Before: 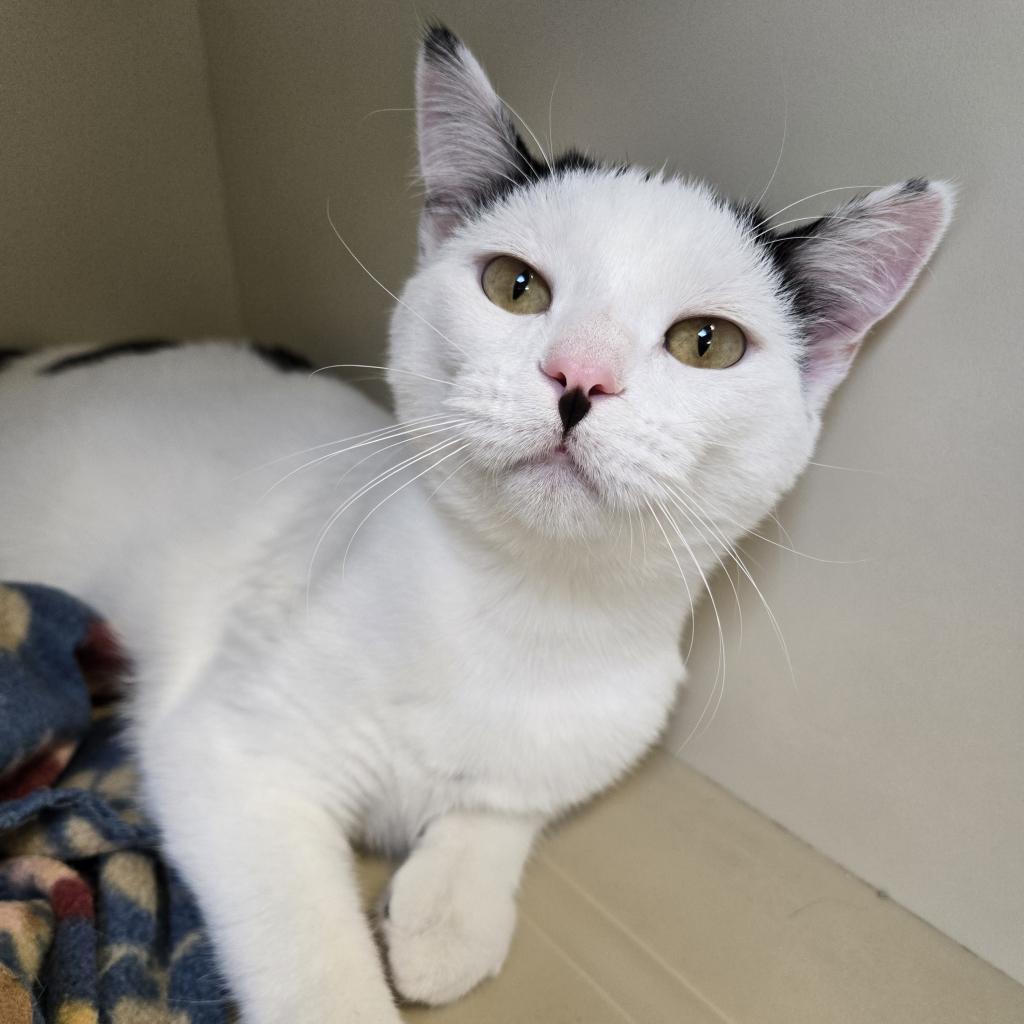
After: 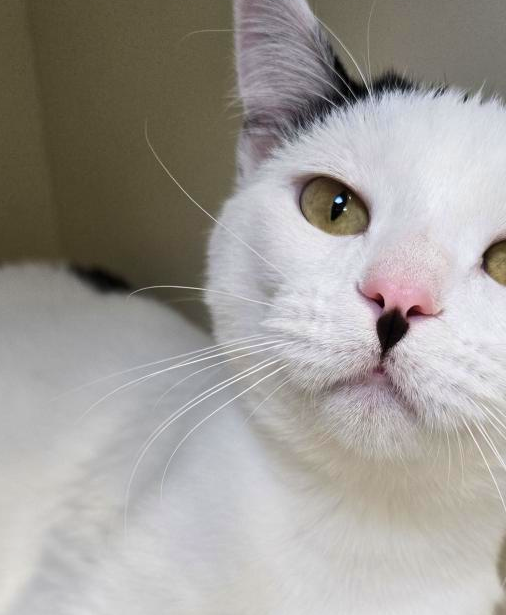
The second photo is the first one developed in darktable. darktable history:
velvia: on, module defaults
crop: left 17.813%, top 7.769%, right 32.731%, bottom 32.085%
